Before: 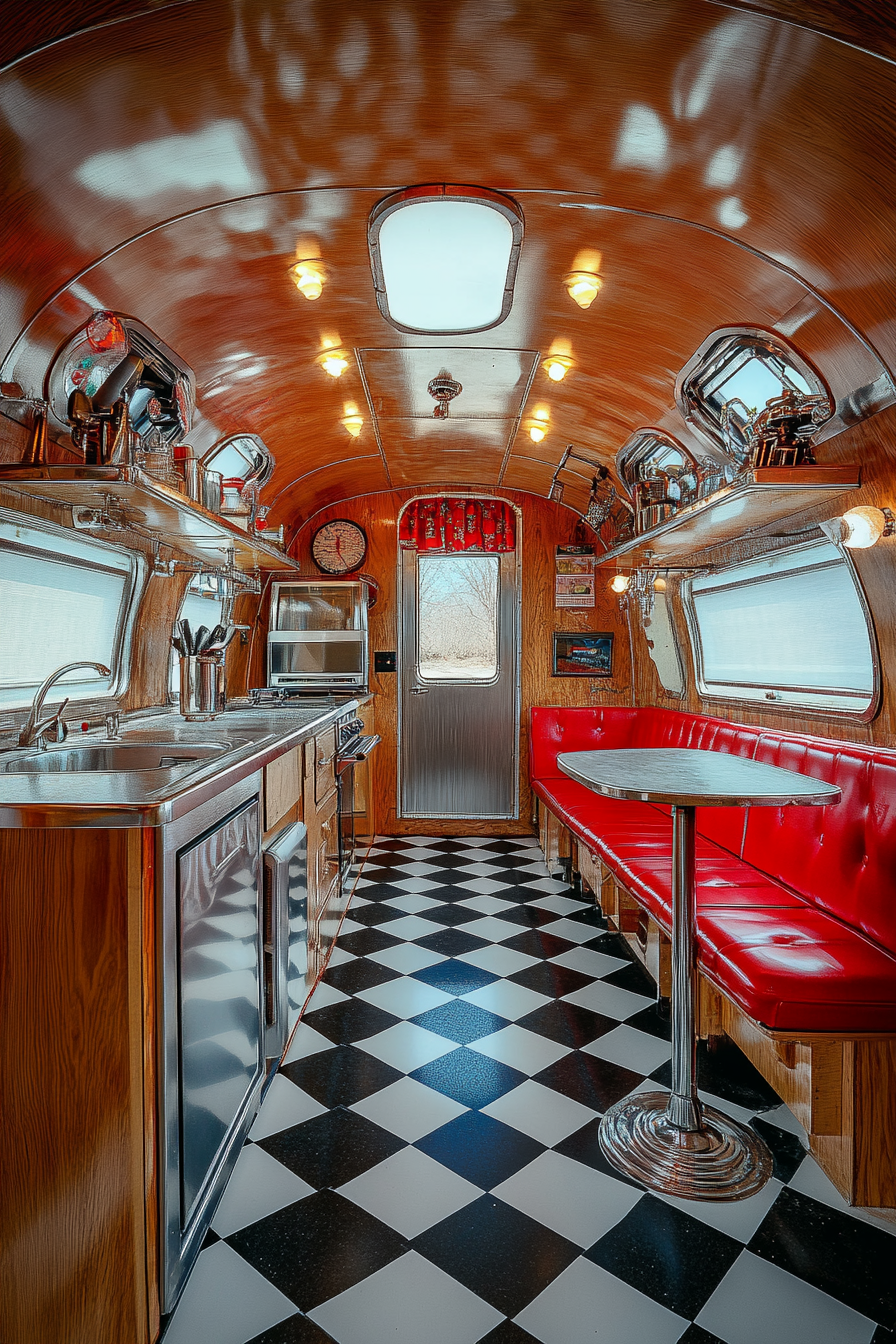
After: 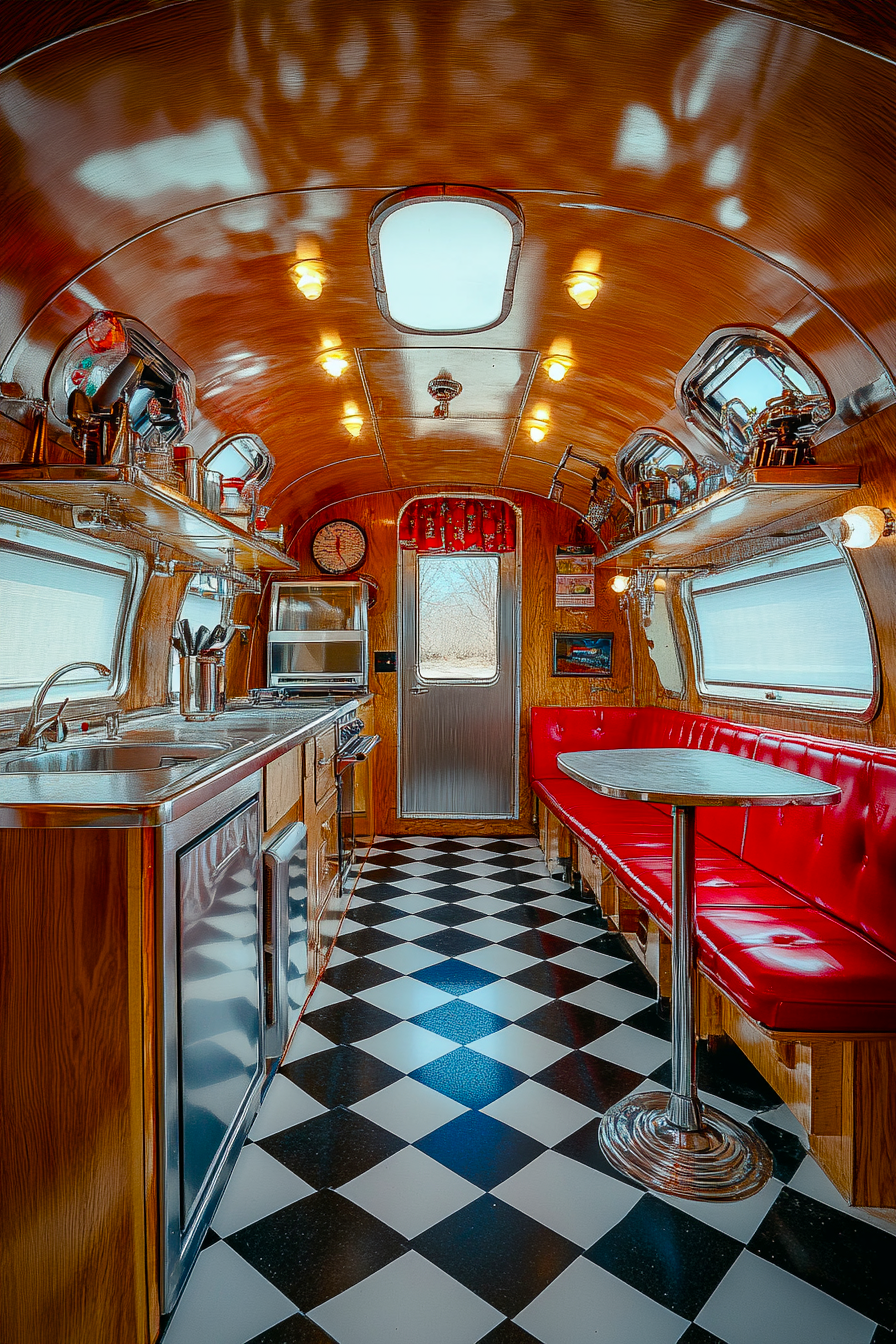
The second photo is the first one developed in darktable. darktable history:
color balance rgb: perceptual saturation grading › global saturation 20%, perceptual saturation grading › highlights -25.847%, perceptual saturation grading › shadows 23.981%, global vibrance 30.852%
